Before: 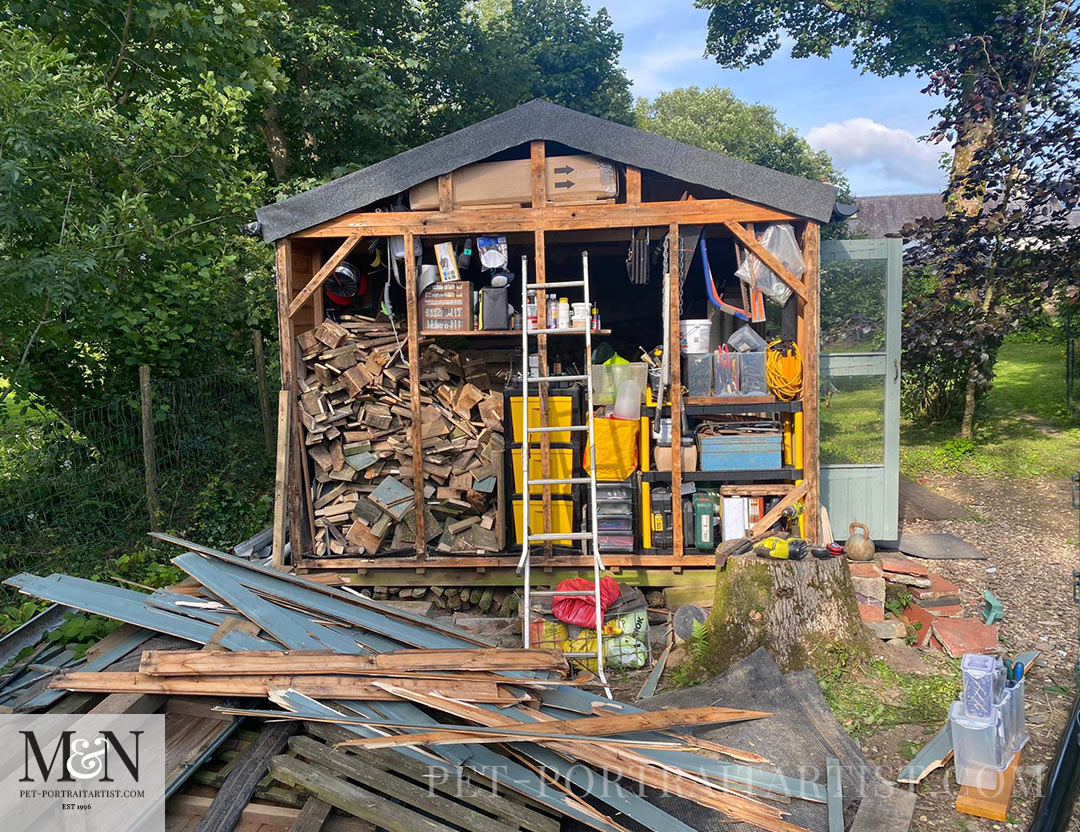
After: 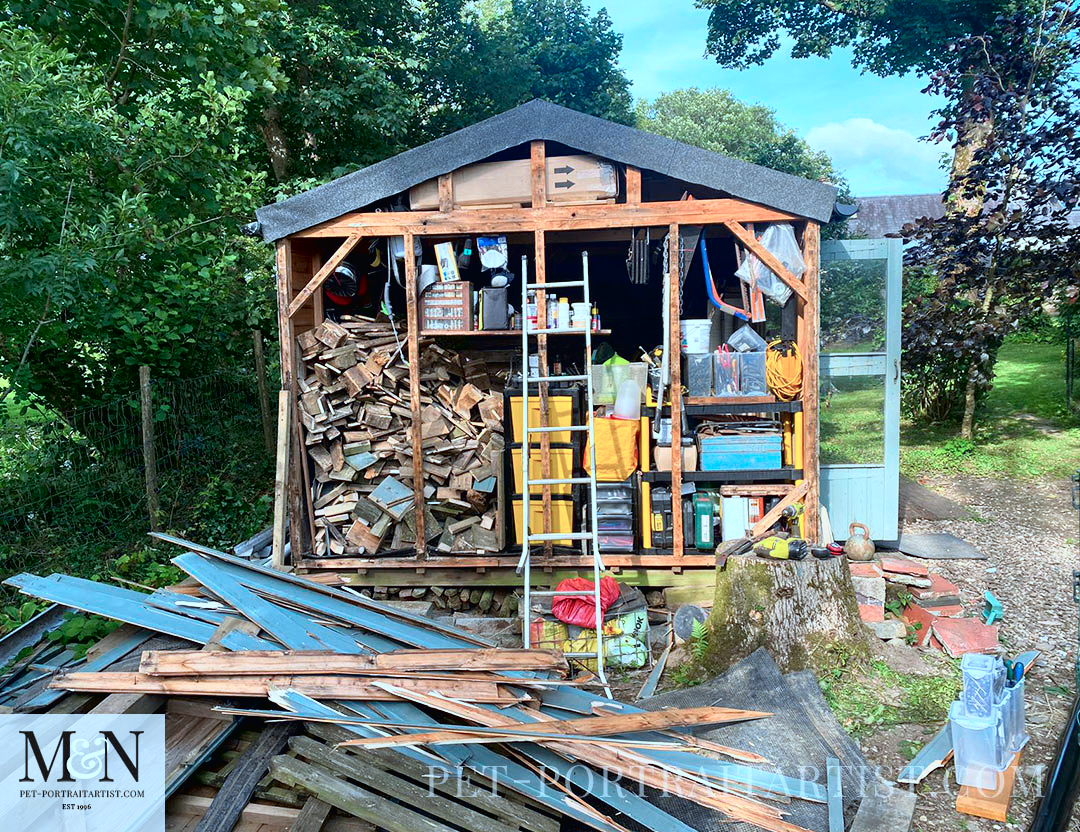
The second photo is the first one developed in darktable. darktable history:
color balance: contrast fulcrum 17.78%
color correction: highlights a* -9.73, highlights b* -21.22
tone curve: curves: ch0 [(0, 0.013) (0.054, 0.018) (0.205, 0.191) (0.289, 0.292) (0.39, 0.424) (0.493, 0.551) (0.647, 0.752) (0.778, 0.895) (1, 0.998)]; ch1 [(0, 0) (0.385, 0.343) (0.439, 0.415) (0.494, 0.495) (0.501, 0.501) (0.51, 0.509) (0.54, 0.546) (0.586, 0.606) (0.66, 0.701) (0.783, 0.804) (1, 1)]; ch2 [(0, 0) (0.32, 0.281) (0.403, 0.399) (0.441, 0.428) (0.47, 0.469) (0.498, 0.496) (0.524, 0.538) (0.566, 0.579) (0.633, 0.665) (0.7, 0.711) (1, 1)], color space Lab, independent channels, preserve colors none
